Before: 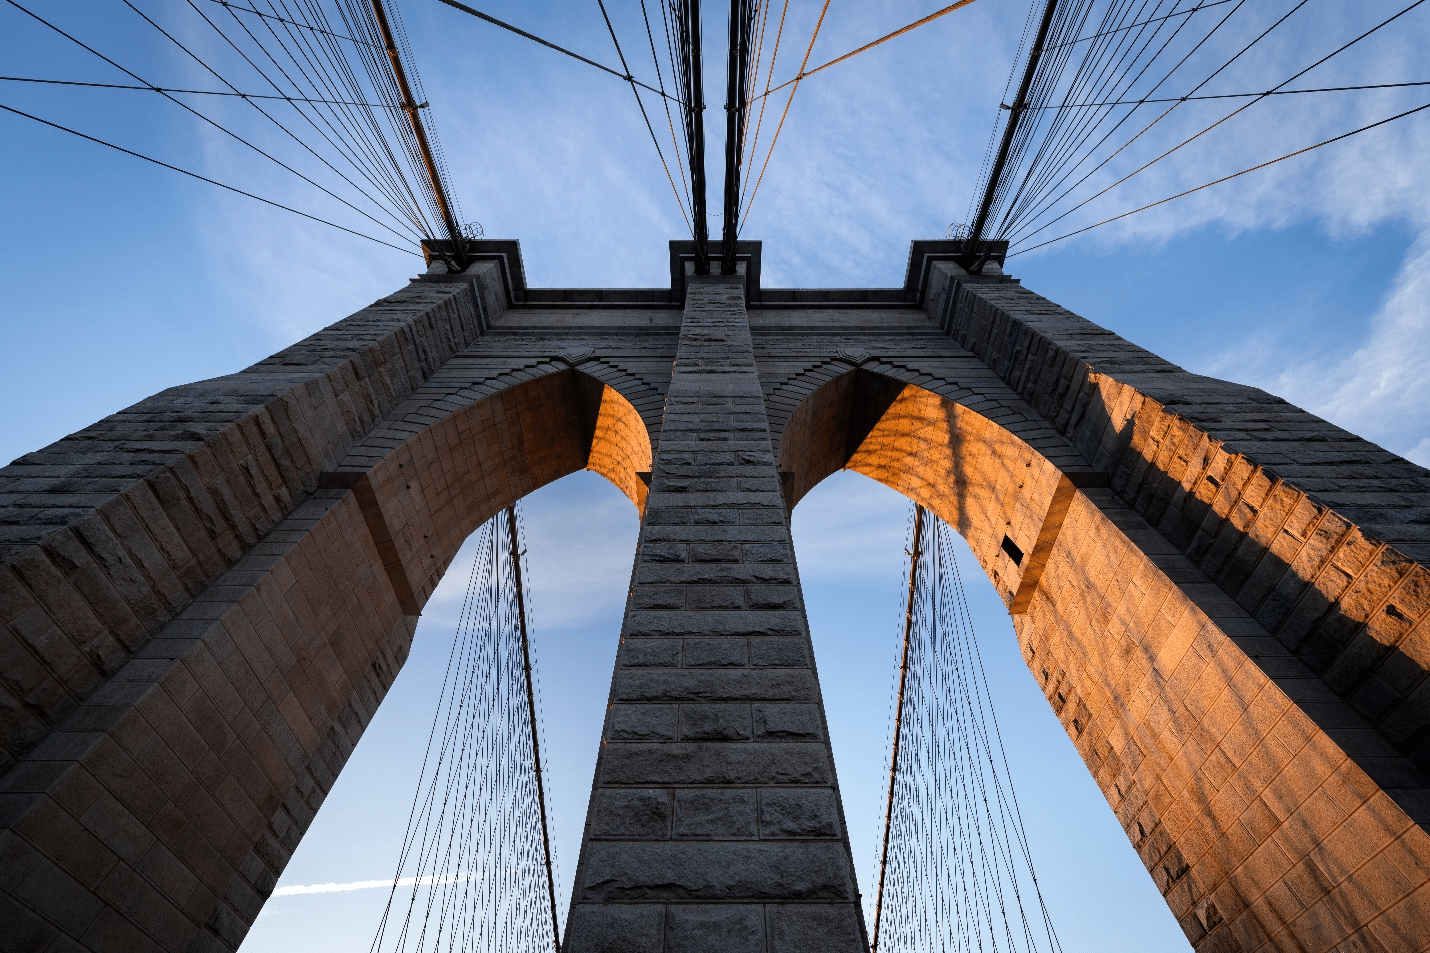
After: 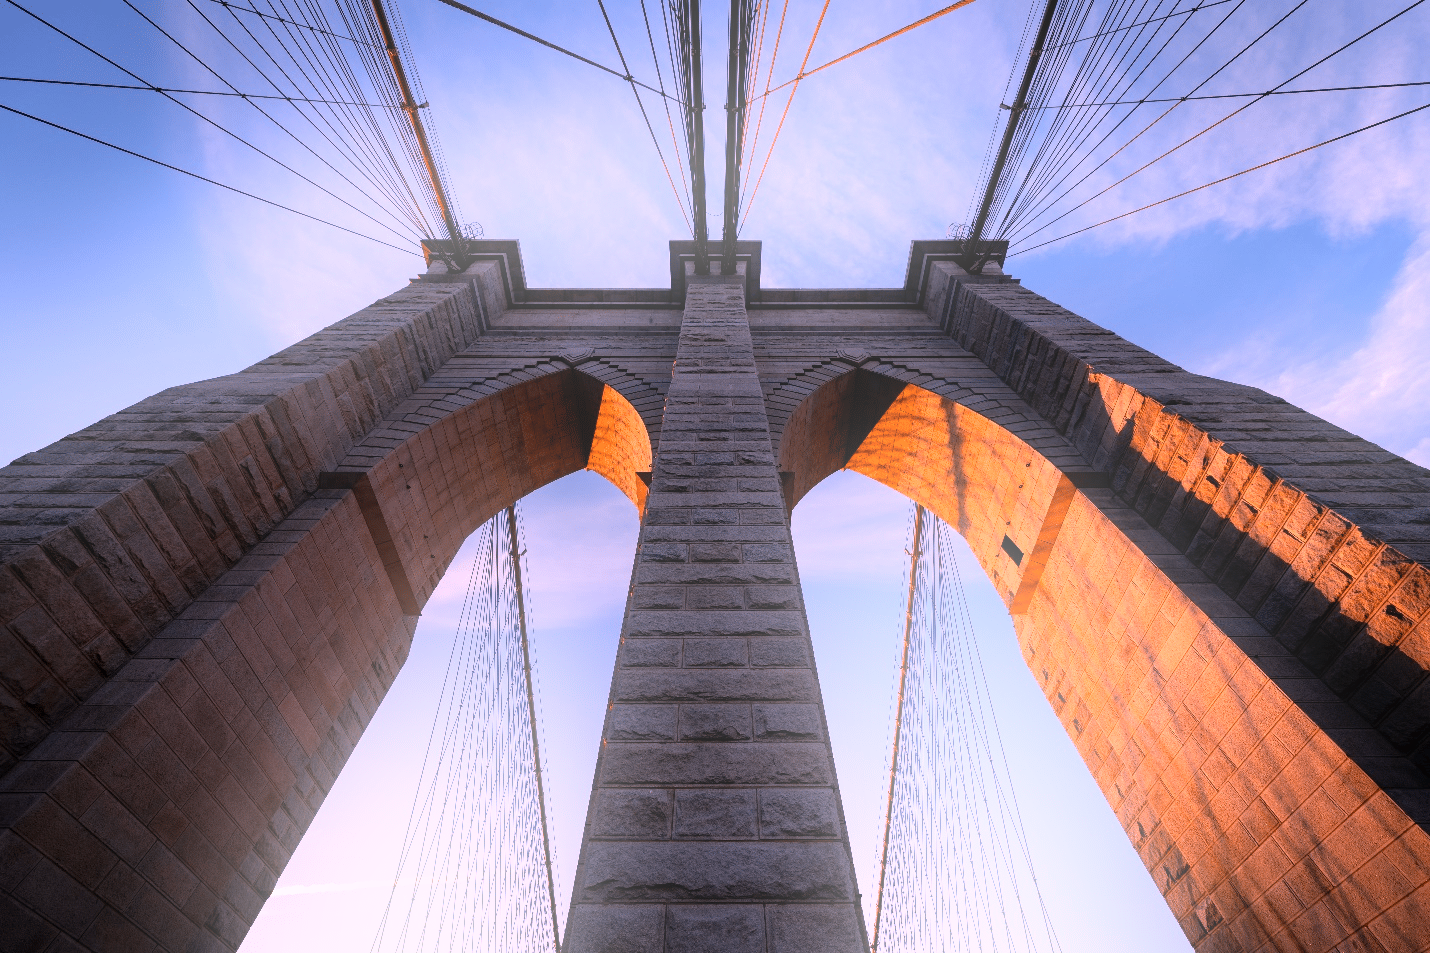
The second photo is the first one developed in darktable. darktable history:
white balance: red 1.188, blue 1.11
bloom: threshold 82.5%, strength 16.25%
